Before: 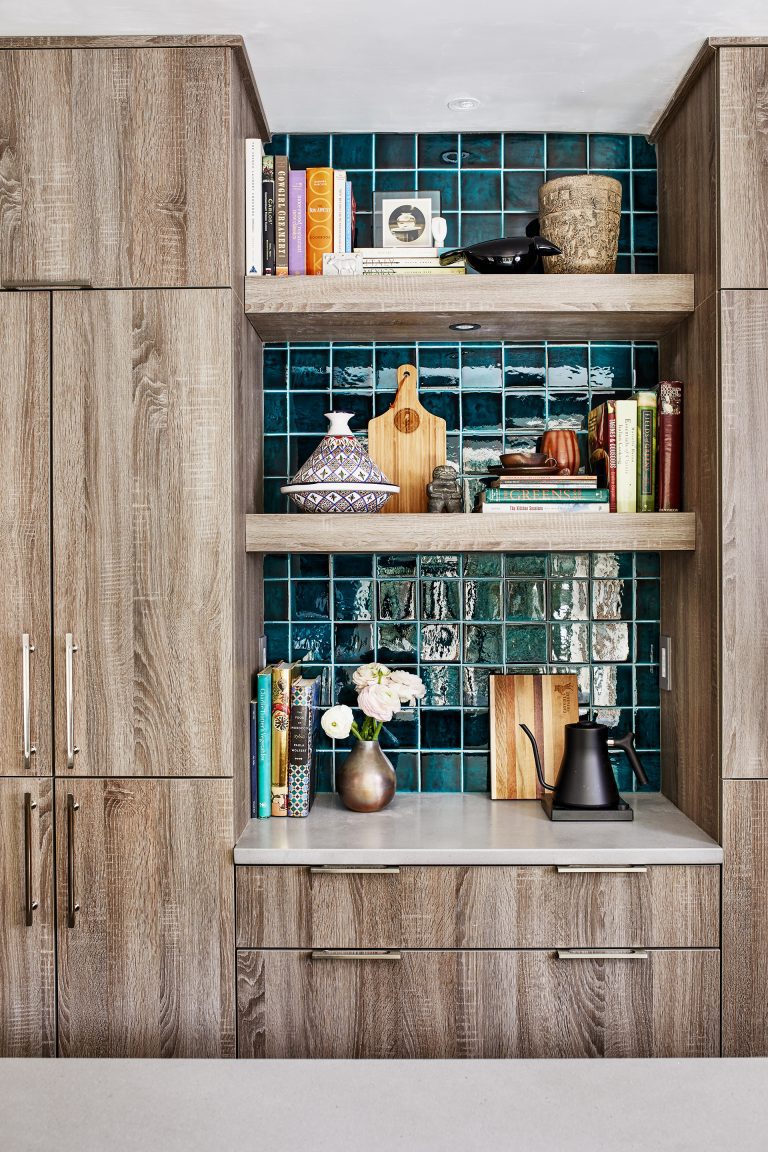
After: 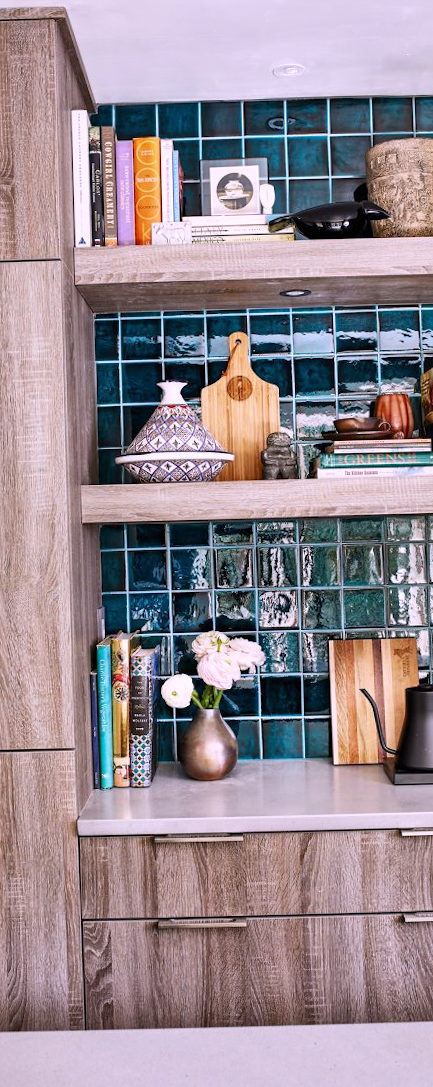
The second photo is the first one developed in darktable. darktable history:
crop: left 21.496%, right 22.254%
rotate and perspective: rotation -1.42°, crop left 0.016, crop right 0.984, crop top 0.035, crop bottom 0.965
white balance: red 1.066, blue 1.119
